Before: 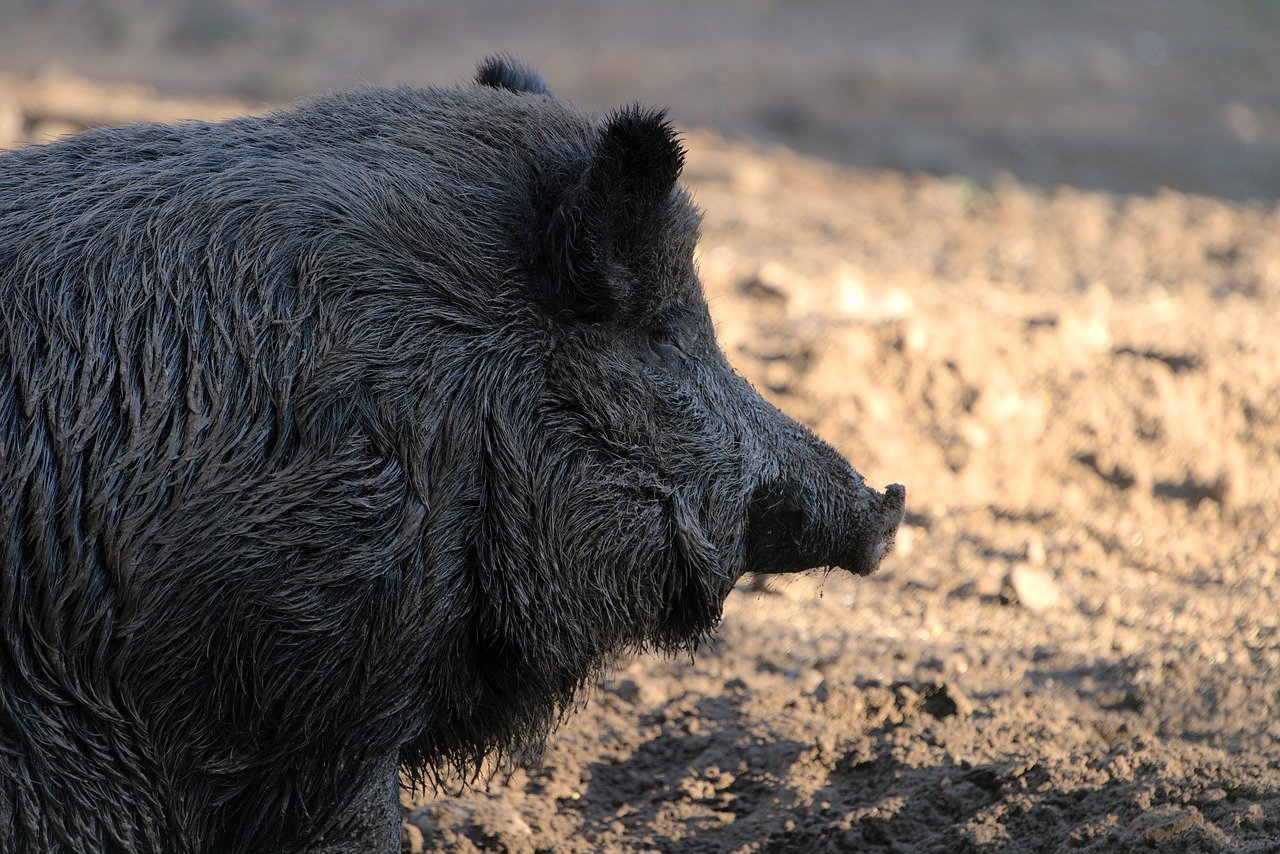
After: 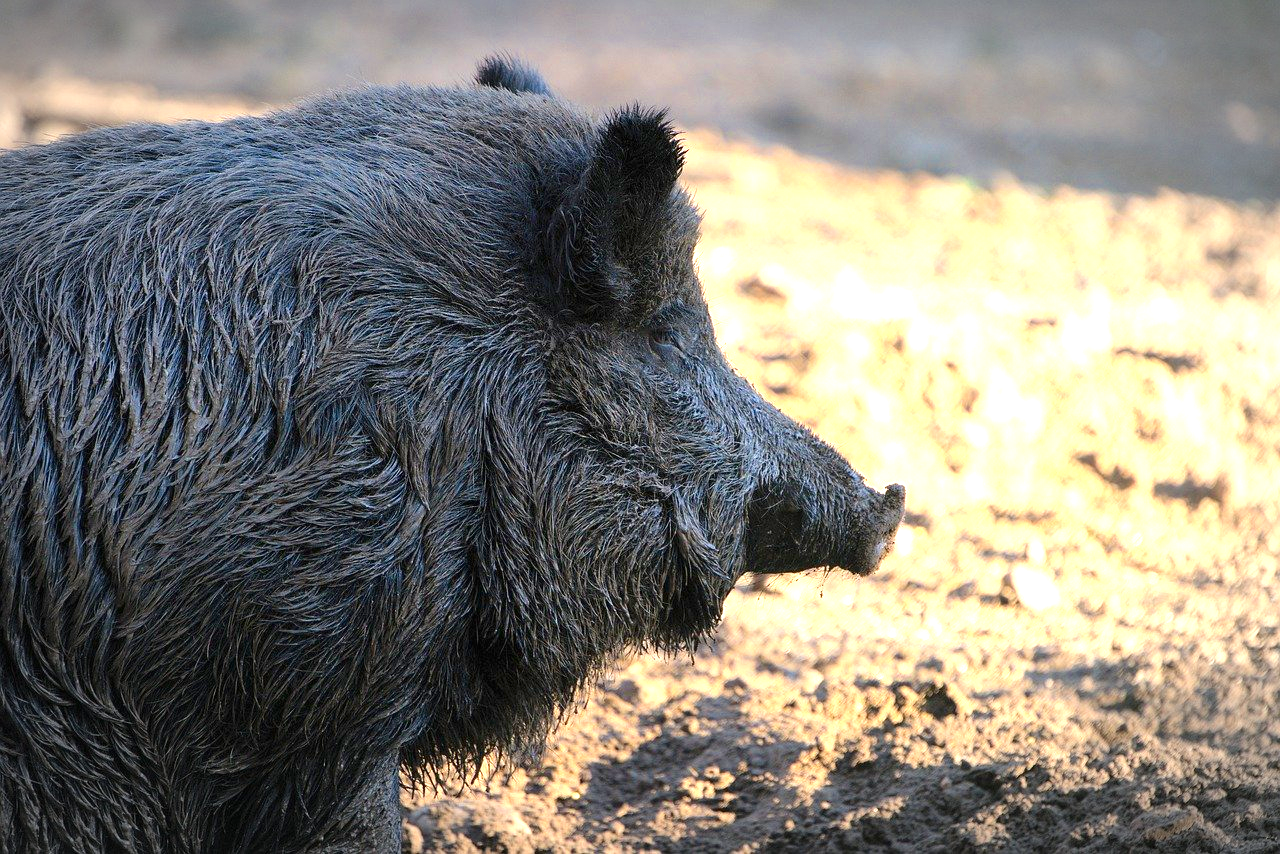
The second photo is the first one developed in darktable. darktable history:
vignetting: automatic ratio true
color zones: curves: ch0 [(0, 0.613) (0.01, 0.613) (0.245, 0.448) (0.498, 0.529) (0.642, 0.665) (0.879, 0.777) (0.99, 0.613)]; ch1 [(0, 0) (0.143, 0) (0.286, 0) (0.429, 0) (0.571, 0) (0.714, 0) (0.857, 0)], mix -138.01%
exposure: black level correction 0, exposure 1.2 EV, compensate exposure bias true, compensate highlight preservation false
